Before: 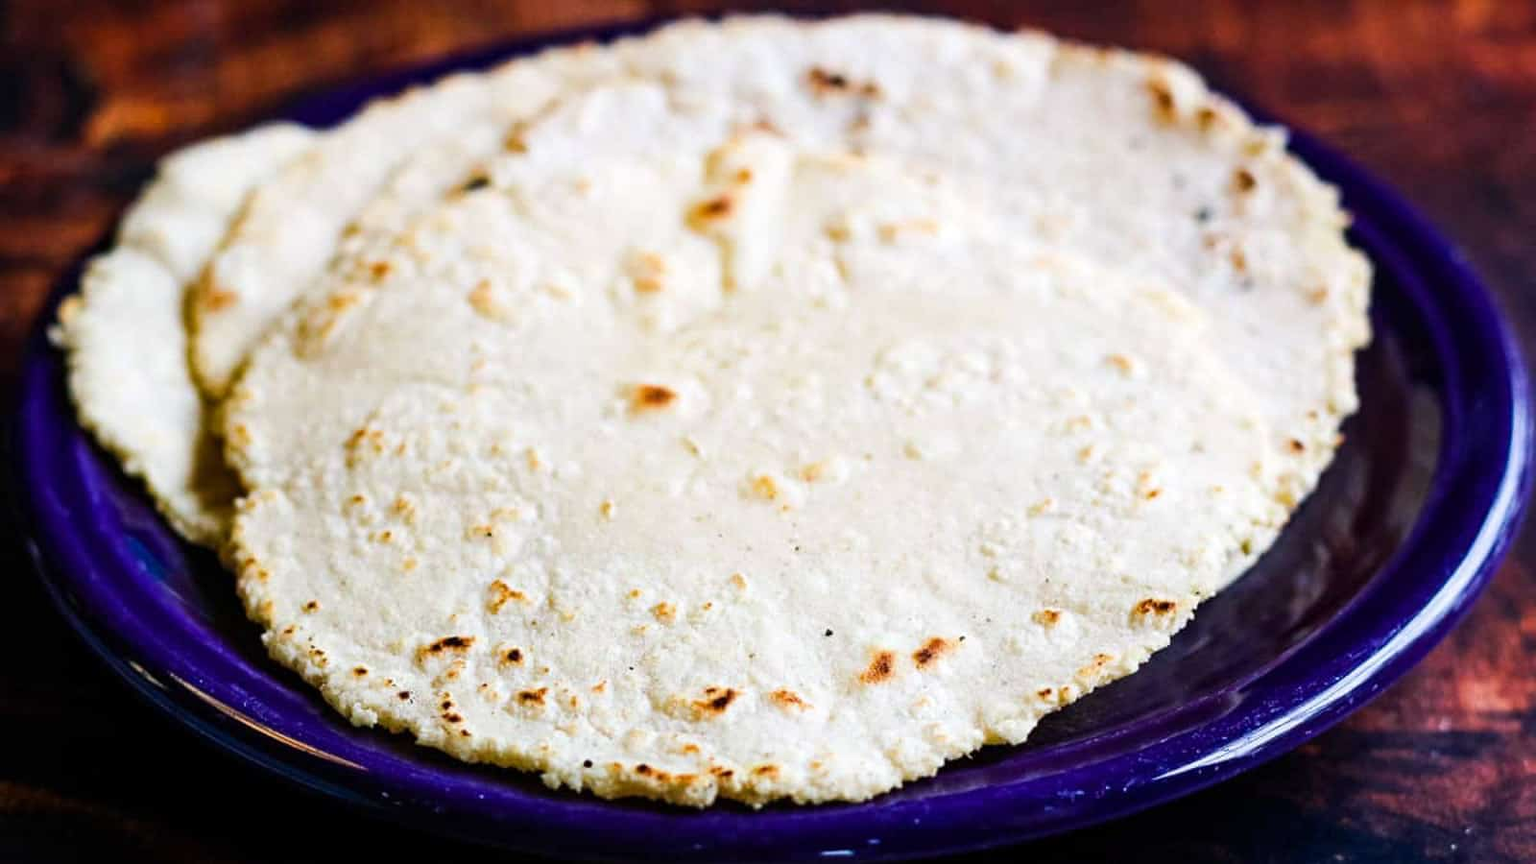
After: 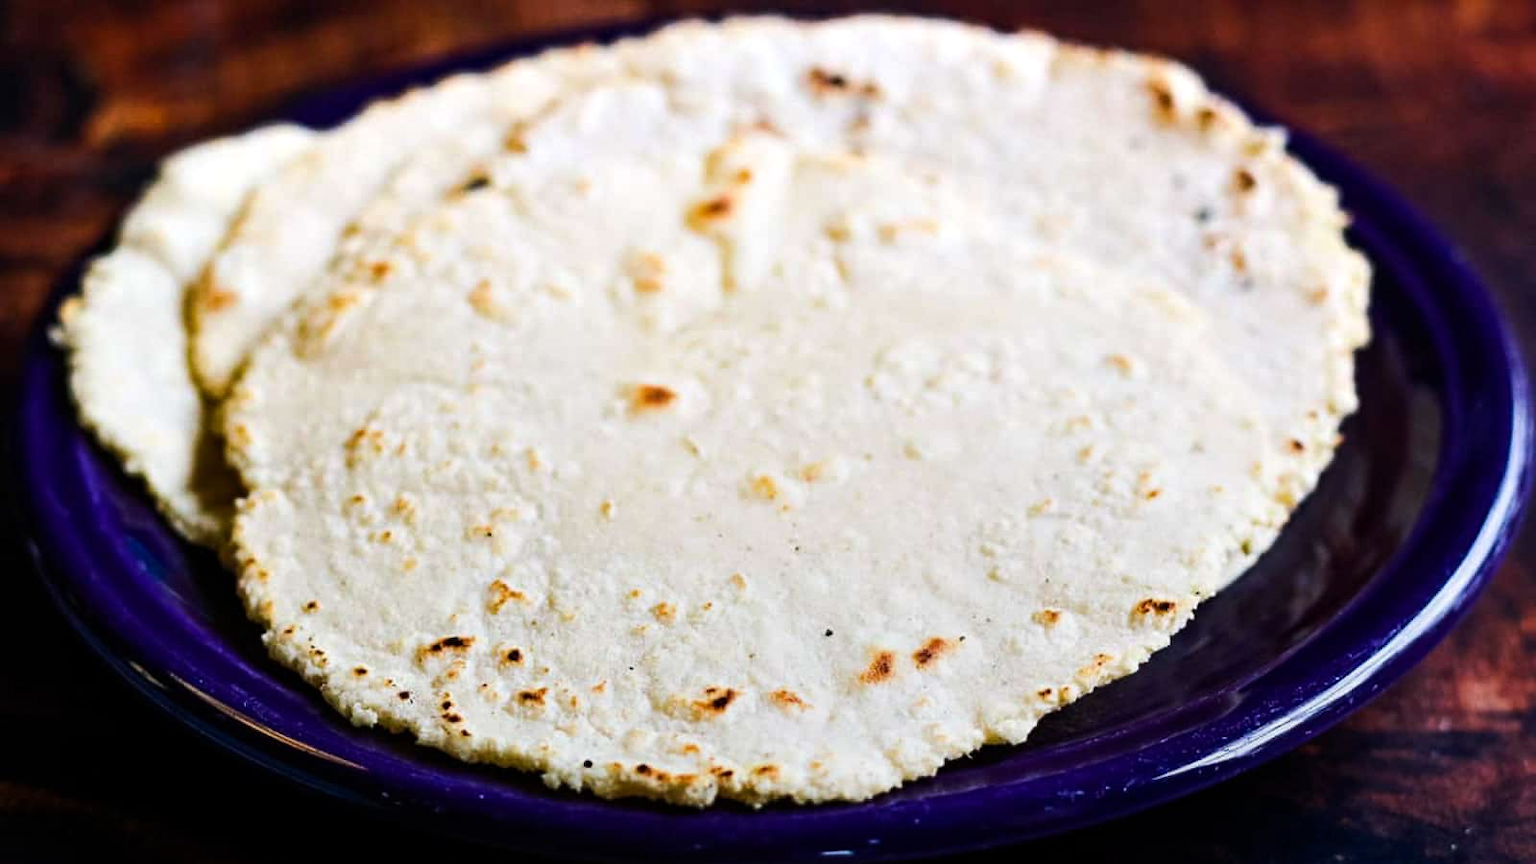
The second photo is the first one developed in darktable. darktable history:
exposure: exposure -0.462 EV, compensate highlight preservation false
graduated density: rotation -180°, offset 27.42
tone equalizer: -8 EV 0.001 EV, -7 EV -0.002 EV, -6 EV 0.002 EV, -5 EV -0.03 EV, -4 EV -0.116 EV, -3 EV -0.169 EV, -2 EV 0.24 EV, -1 EV 0.702 EV, +0 EV 0.493 EV
